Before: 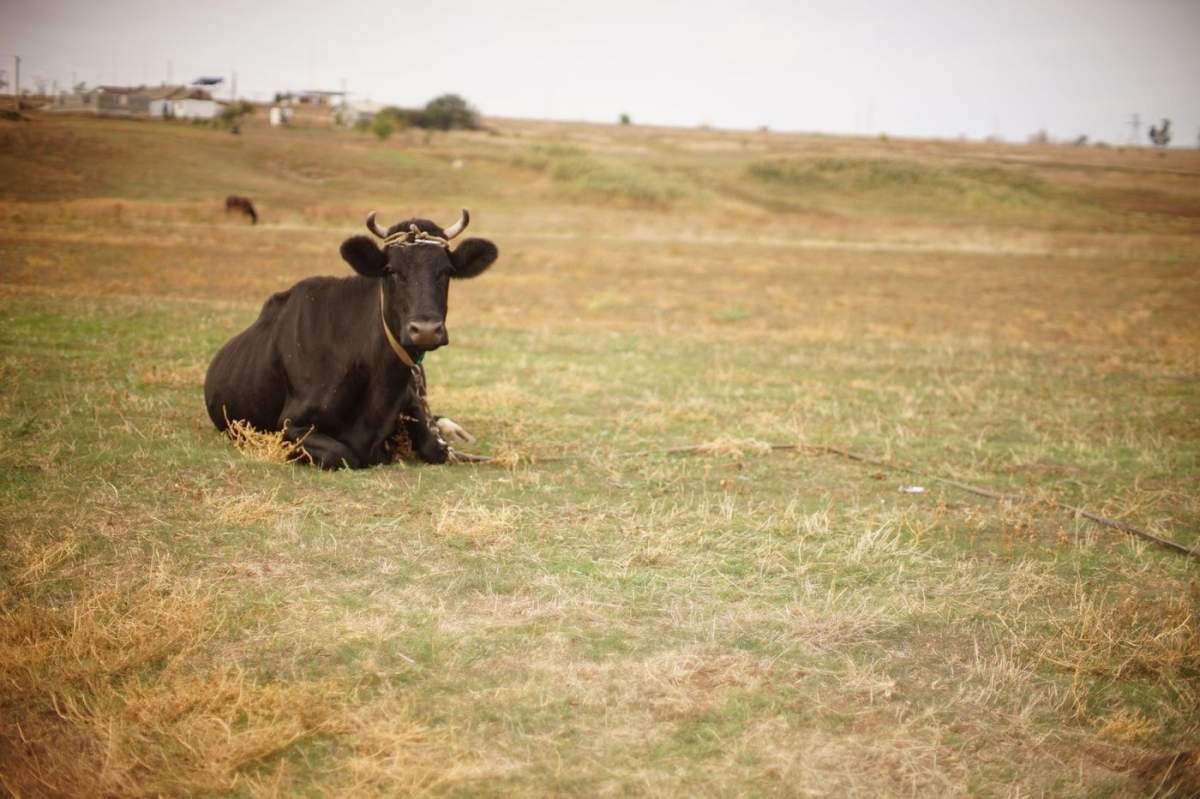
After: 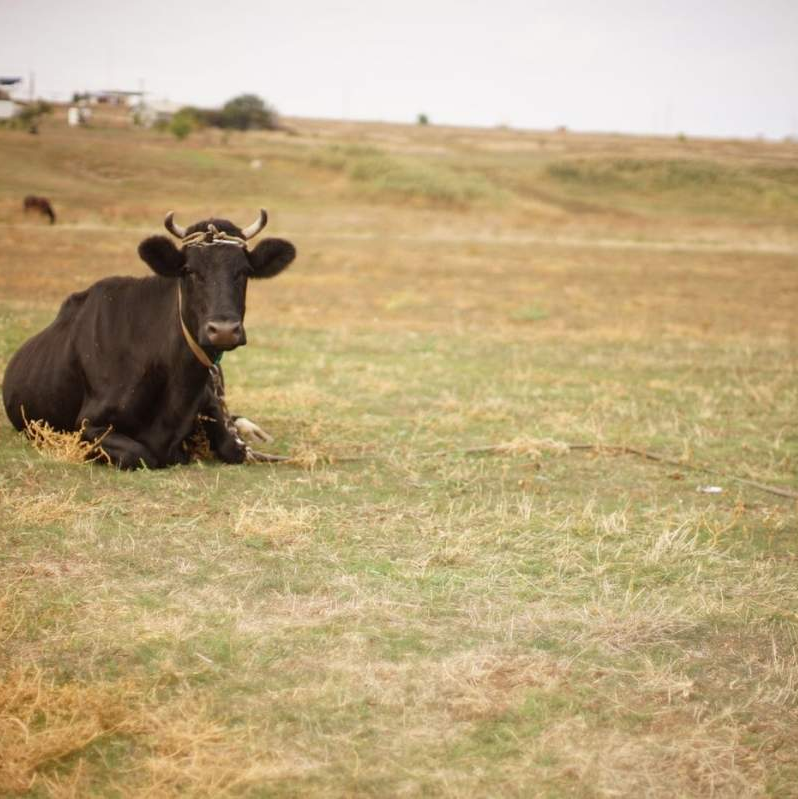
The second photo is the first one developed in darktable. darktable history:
rotate and perspective: automatic cropping original format, crop left 0, crop top 0
crop: left 16.899%, right 16.556%
